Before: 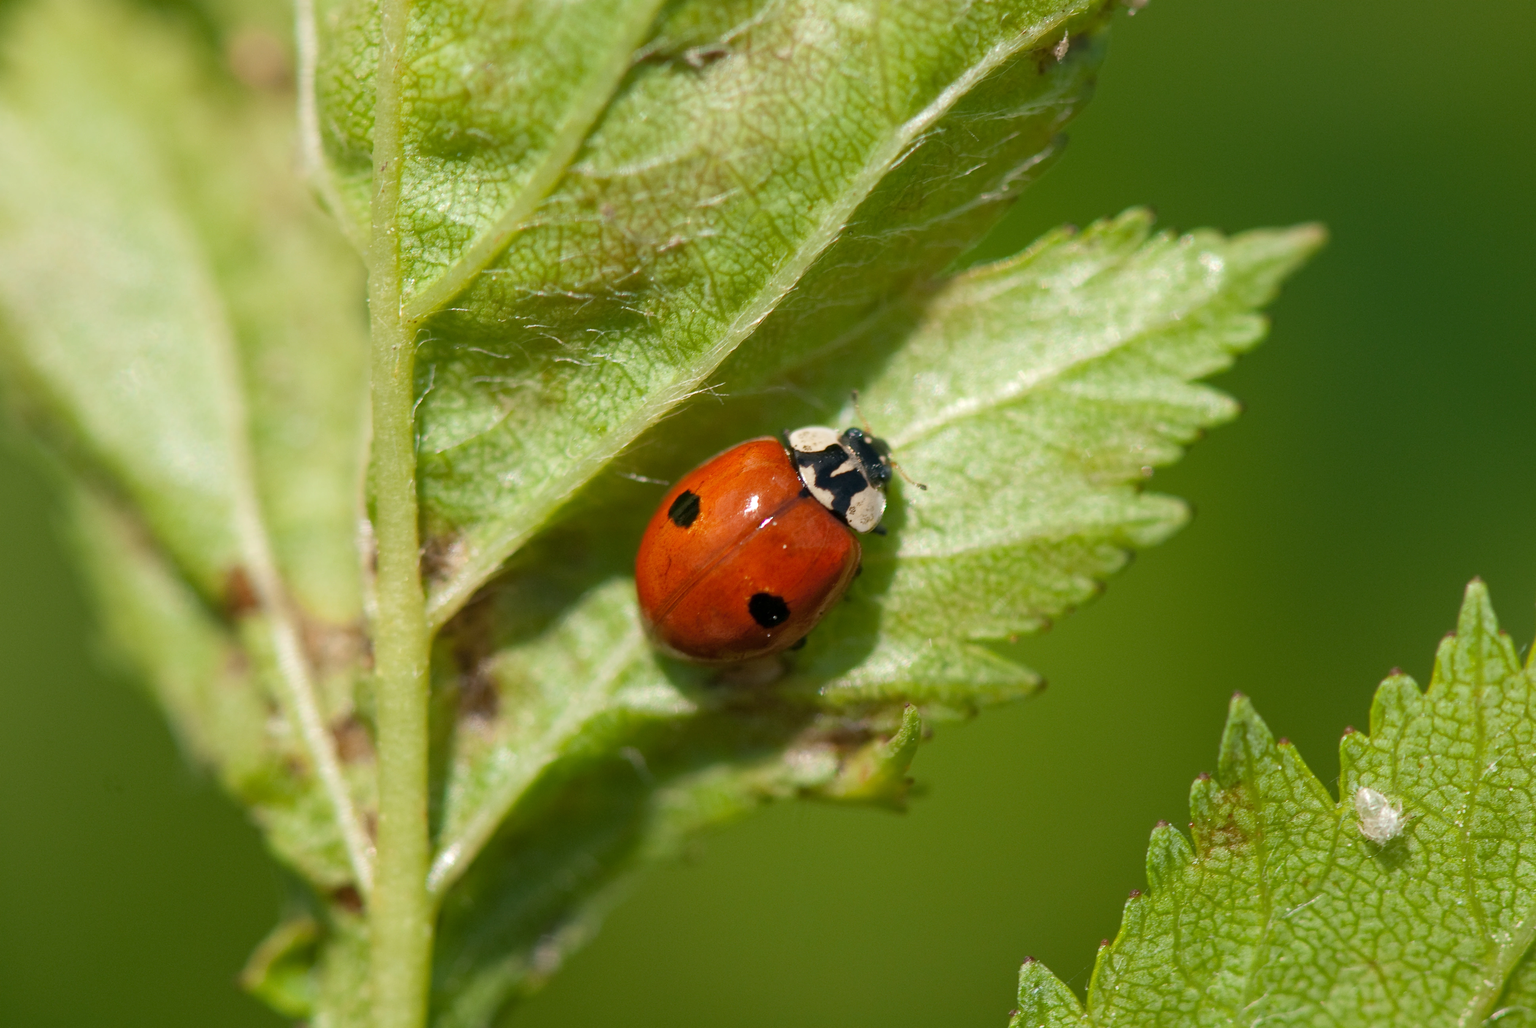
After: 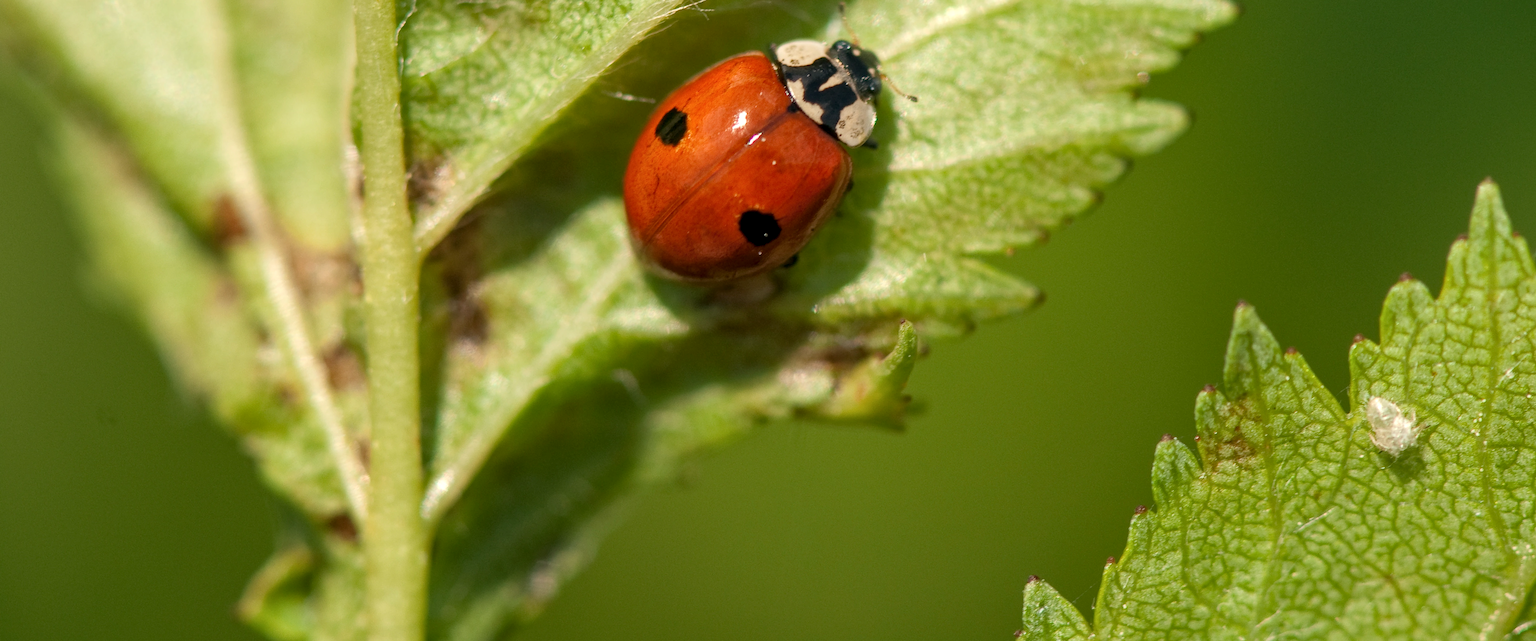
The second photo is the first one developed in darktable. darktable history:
rotate and perspective: rotation -1.32°, lens shift (horizontal) -0.031, crop left 0.015, crop right 0.985, crop top 0.047, crop bottom 0.982
white balance: red 1.045, blue 0.932
local contrast: on, module defaults
crop and rotate: top 36.435%
